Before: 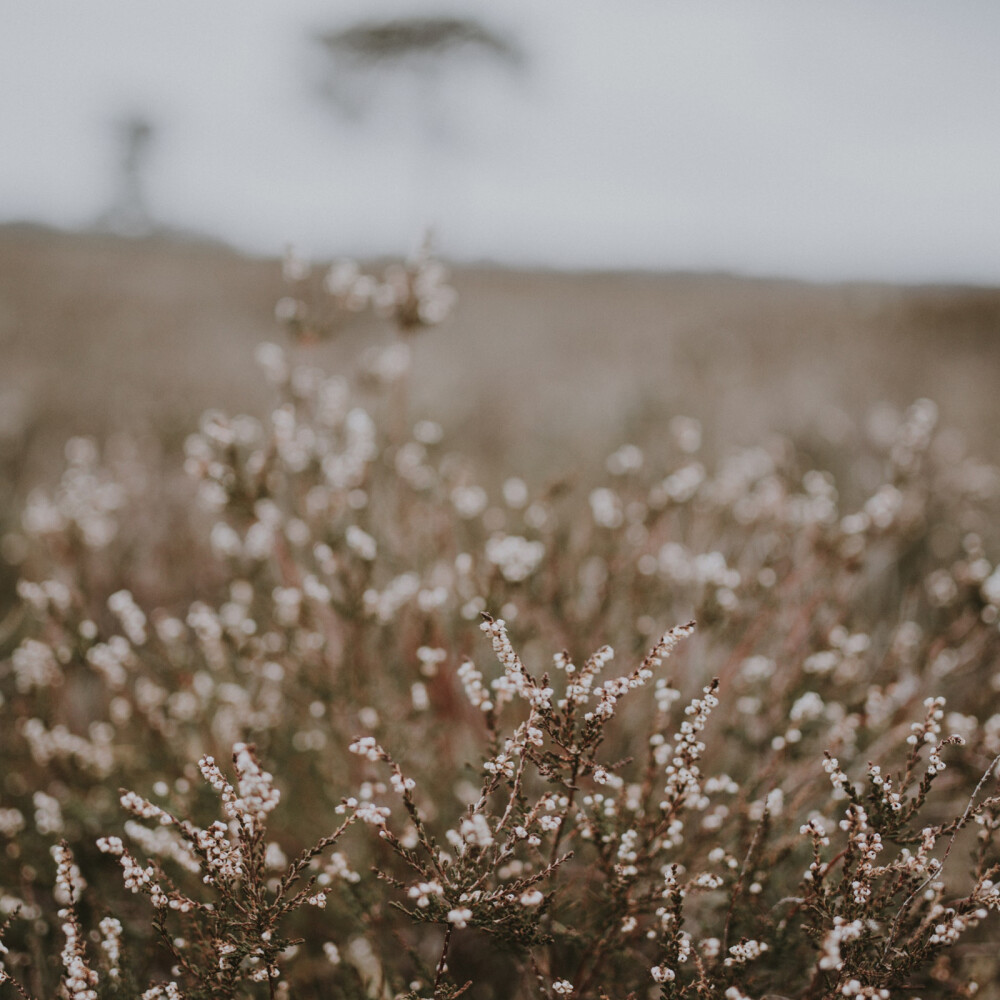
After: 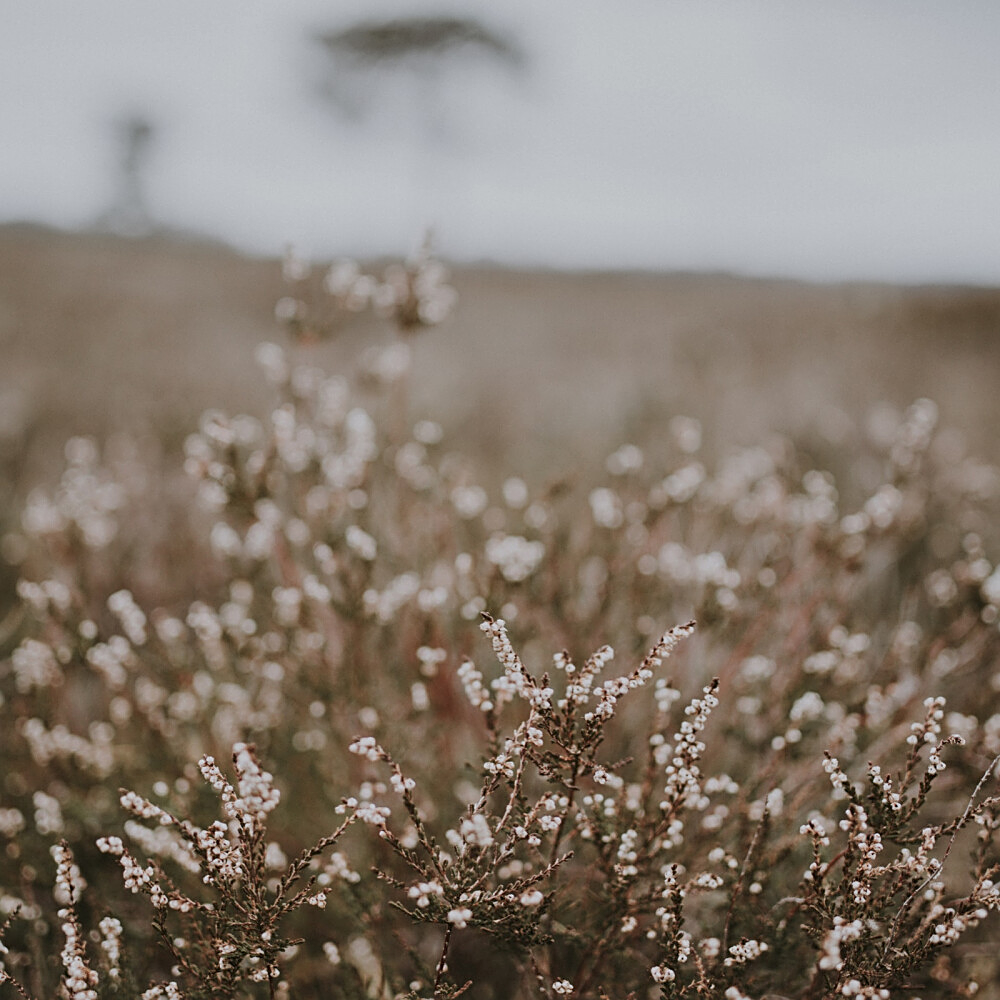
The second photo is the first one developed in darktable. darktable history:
sharpen: amount 0.495
shadows and highlights: radius 125.94, shadows 30.3, highlights -30.88, low approximation 0.01, soften with gaussian
